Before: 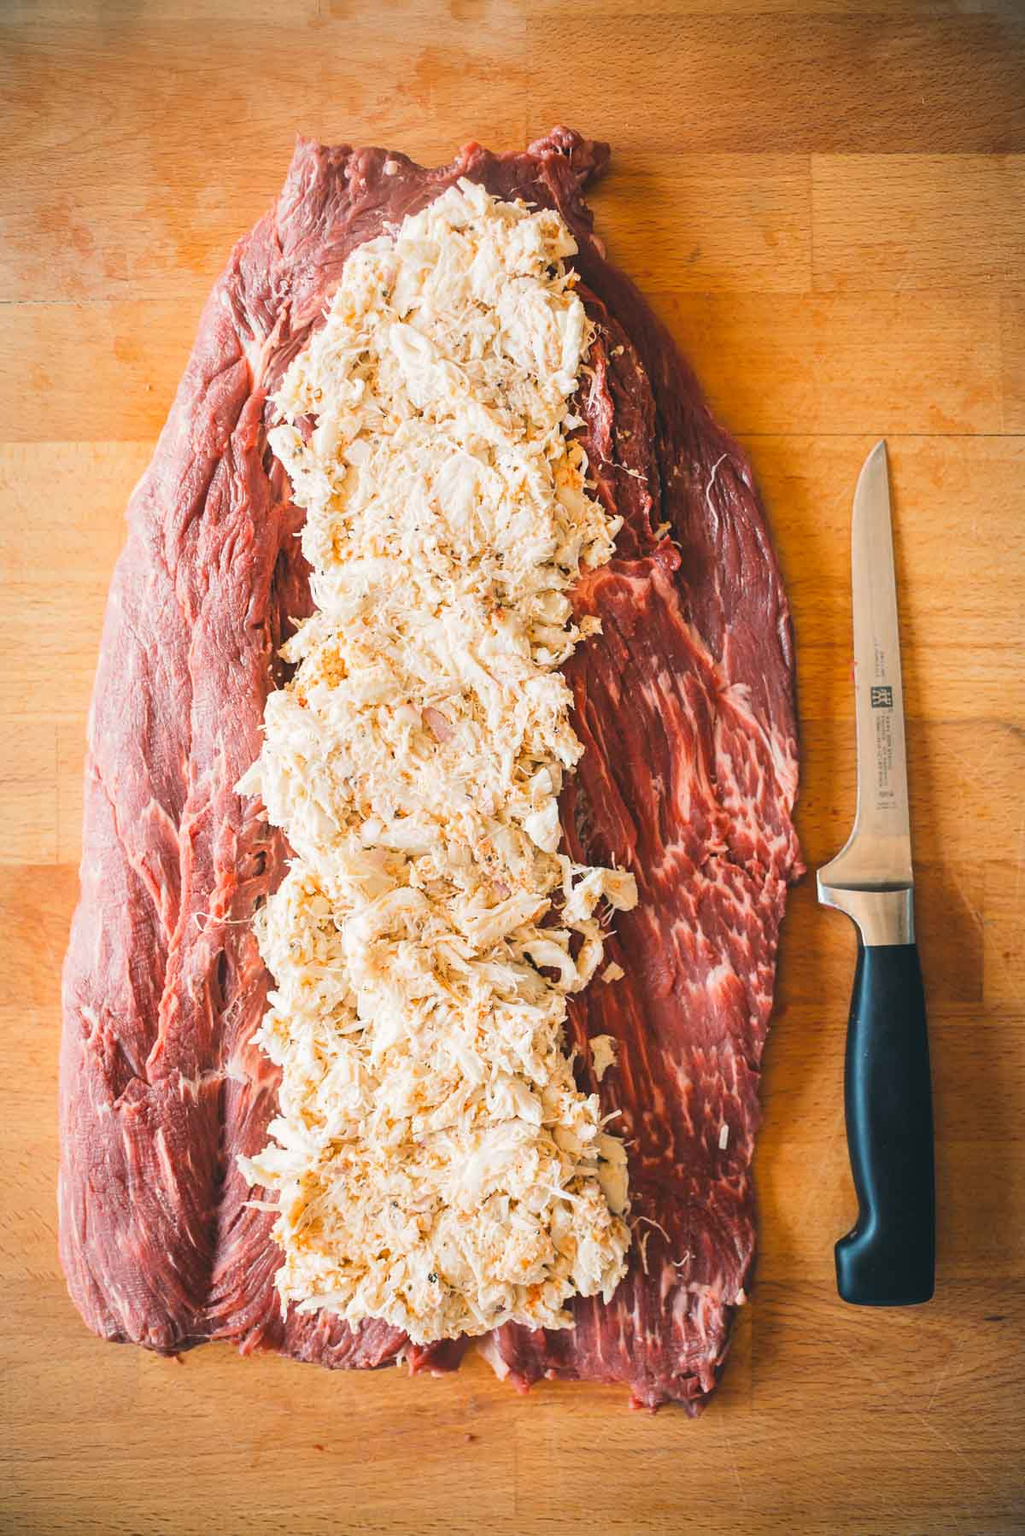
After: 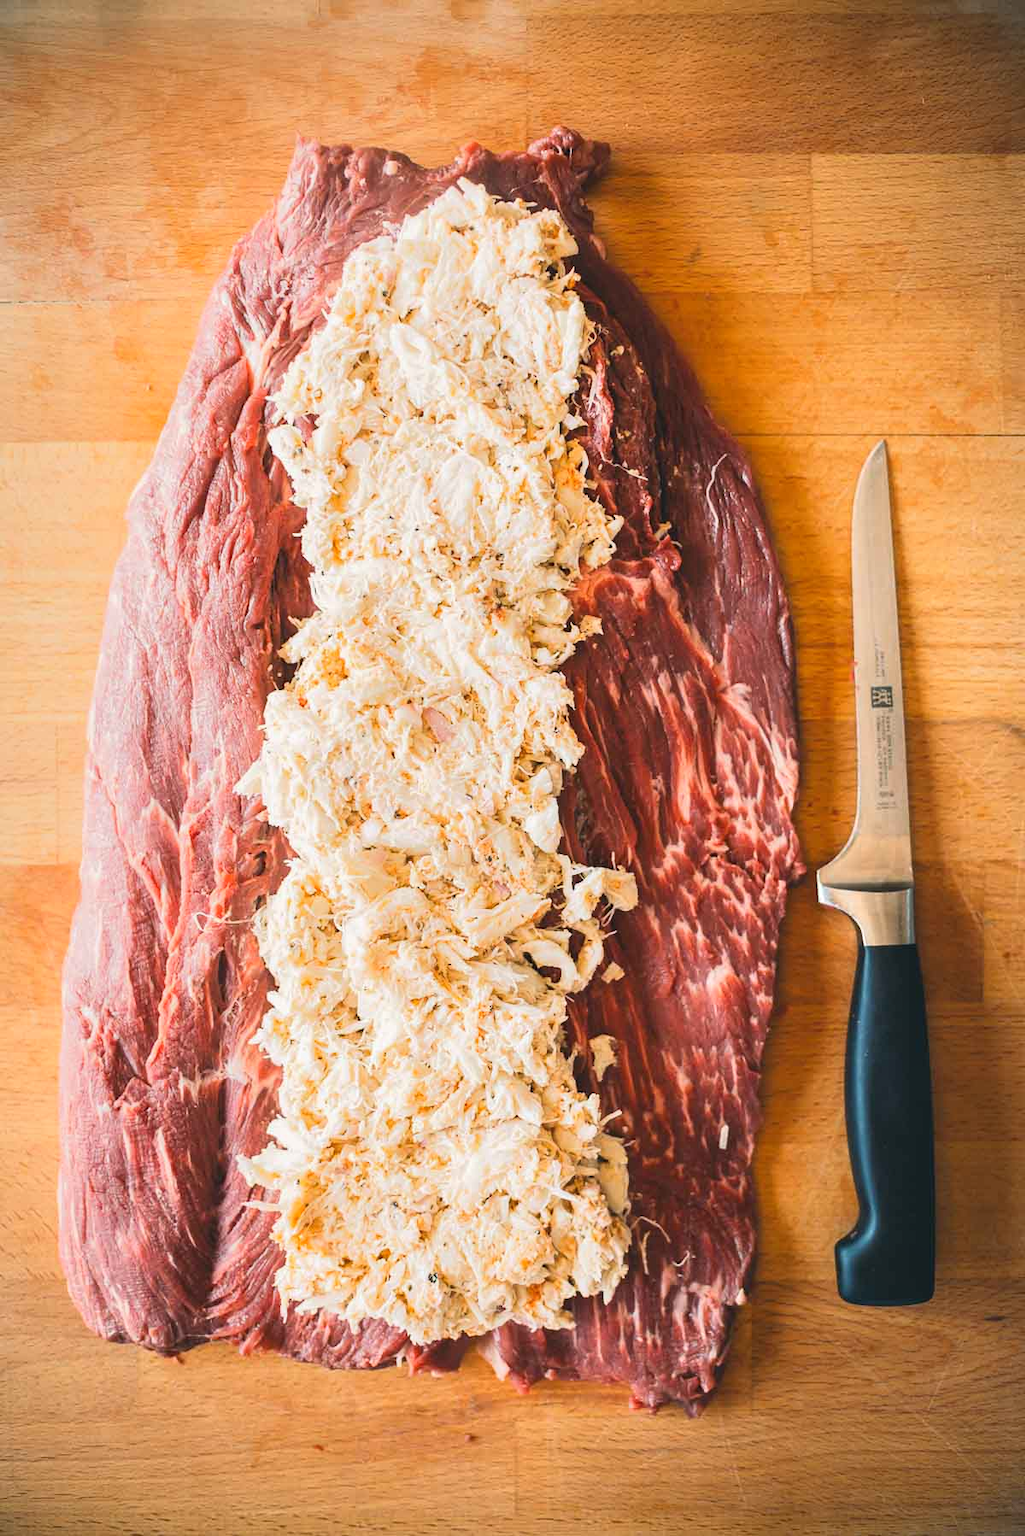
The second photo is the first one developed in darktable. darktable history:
tone equalizer: -8 EV -0.53 EV, -7 EV -0.33 EV, -6 EV -0.116 EV, -5 EV 0.396 EV, -4 EV 0.977 EV, -3 EV 0.792 EV, -2 EV -0.007 EV, -1 EV 0.127 EV, +0 EV -0.028 EV, smoothing diameter 24.98%, edges refinement/feathering 7.4, preserve details guided filter
